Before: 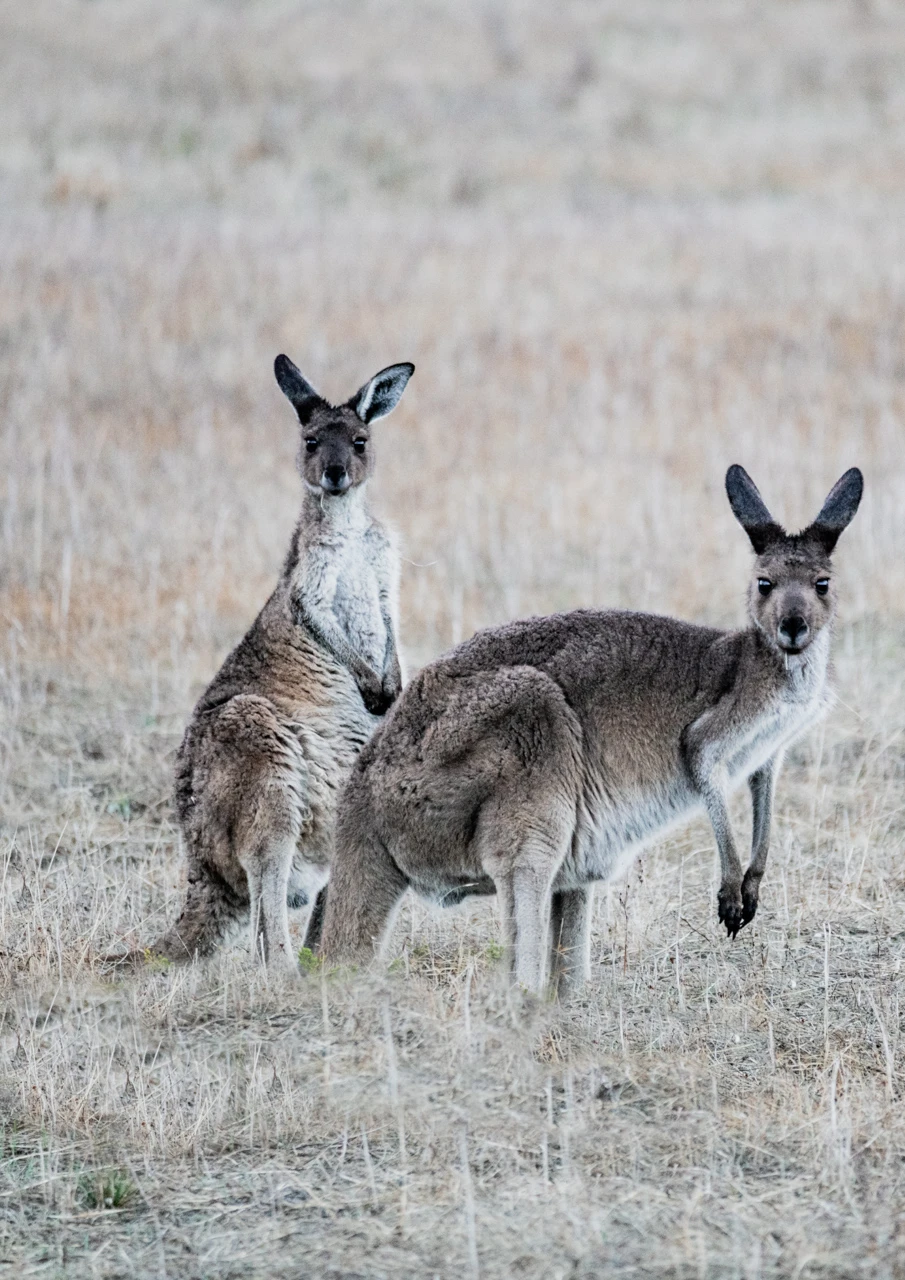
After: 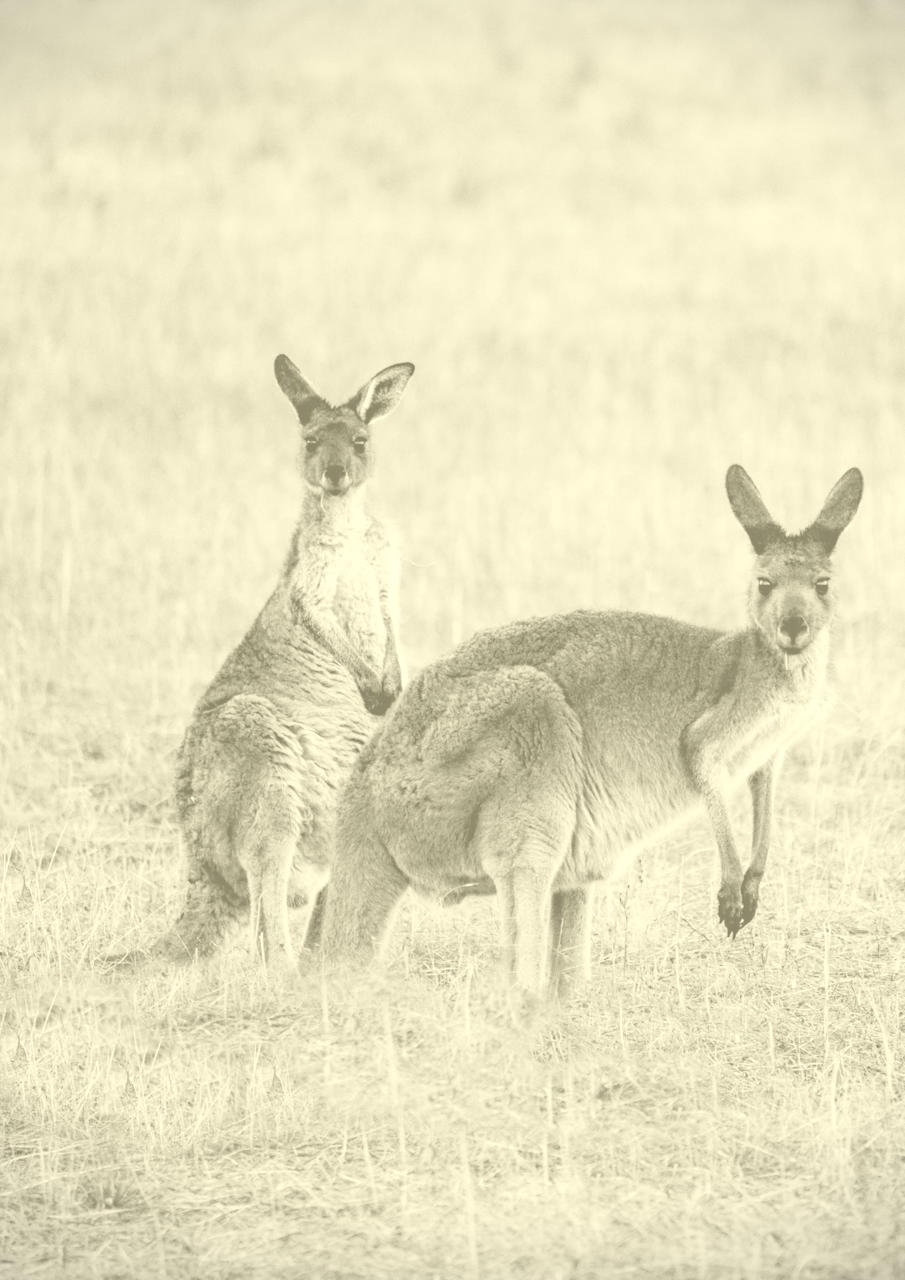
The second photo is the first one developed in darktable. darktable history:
color zones: curves: ch0 [(0.068, 0.464) (0.25, 0.5) (0.48, 0.508) (0.75, 0.536) (0.886, 0.476) (0.967, 0.456)]; ch1 [(0.066, 0.456) (0.25, 0.5) (0.616, 0.508) (0.746, 0.56) (0.934, 0.444)]
colorize: hue 43.2°, saturation 40%, version 1
exposure: exposure -0.072 EV, compensate highlight preservation false
vignetting: fall-off start 100%, fall-off radius 71%, brightness -0.434, saturation -0.2, width/height ratio 1.178, dithering 8-bit output, unbound false
